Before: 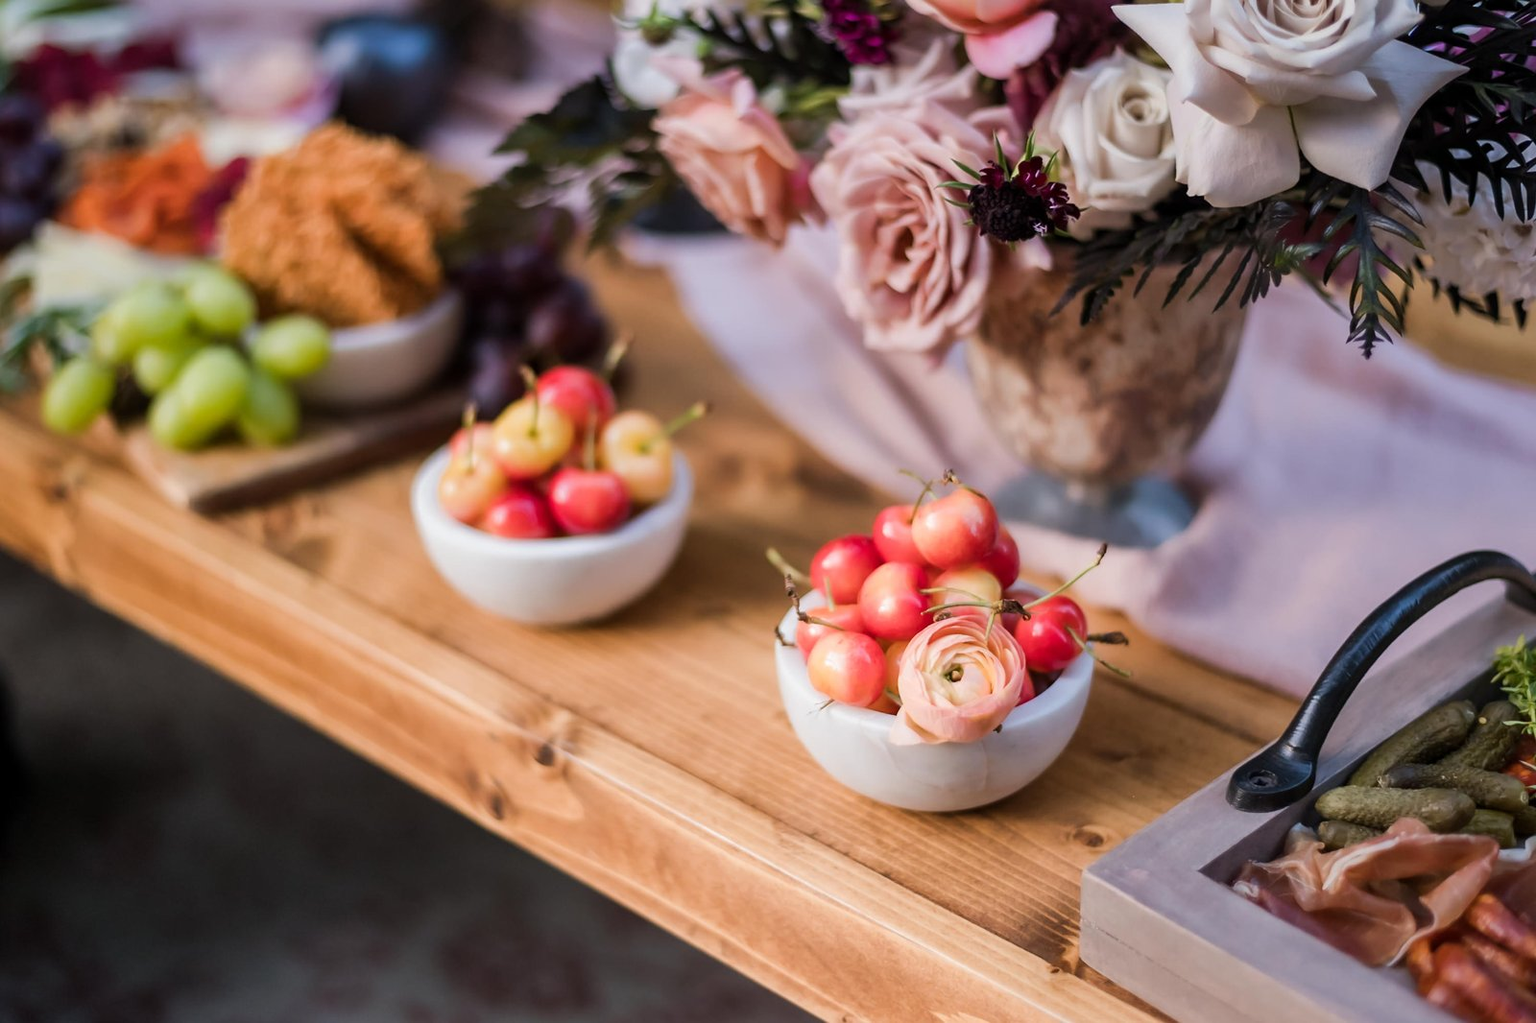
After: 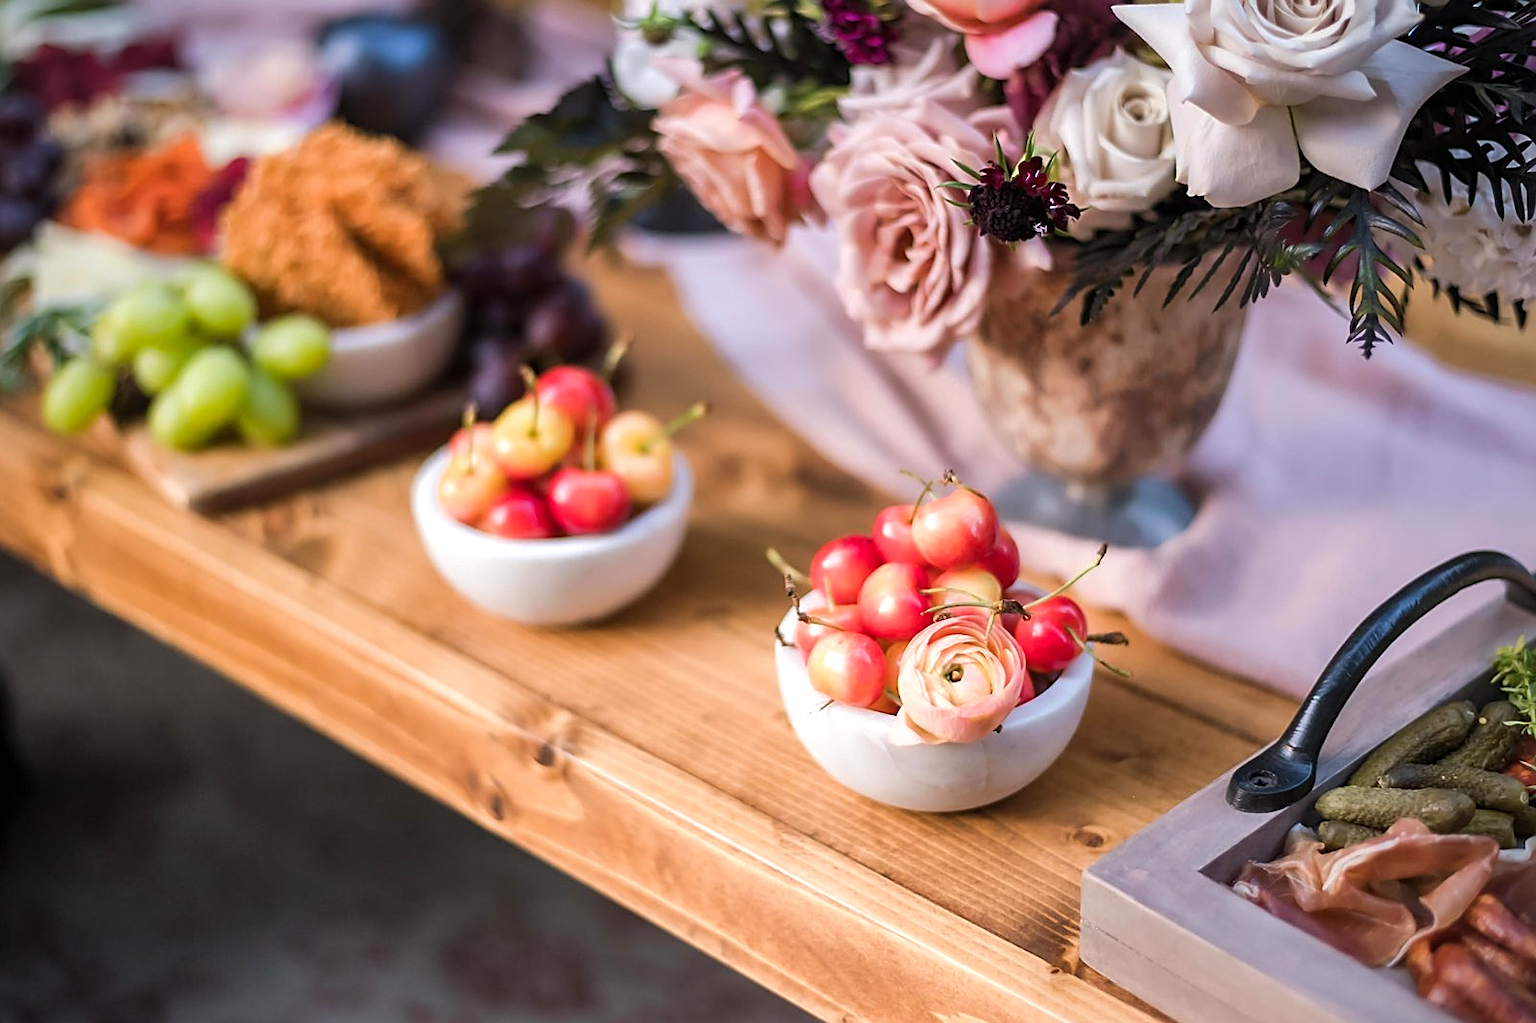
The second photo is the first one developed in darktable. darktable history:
exposure: black level correction 0, exposure 0.5 EV, compensate highlight preservation false
sharpen: on, module defaults
vignetting: fall-off start 92.75%
shadows and highlights: shadows 25.86, white point adjustment -3.01, highlights -29.67
